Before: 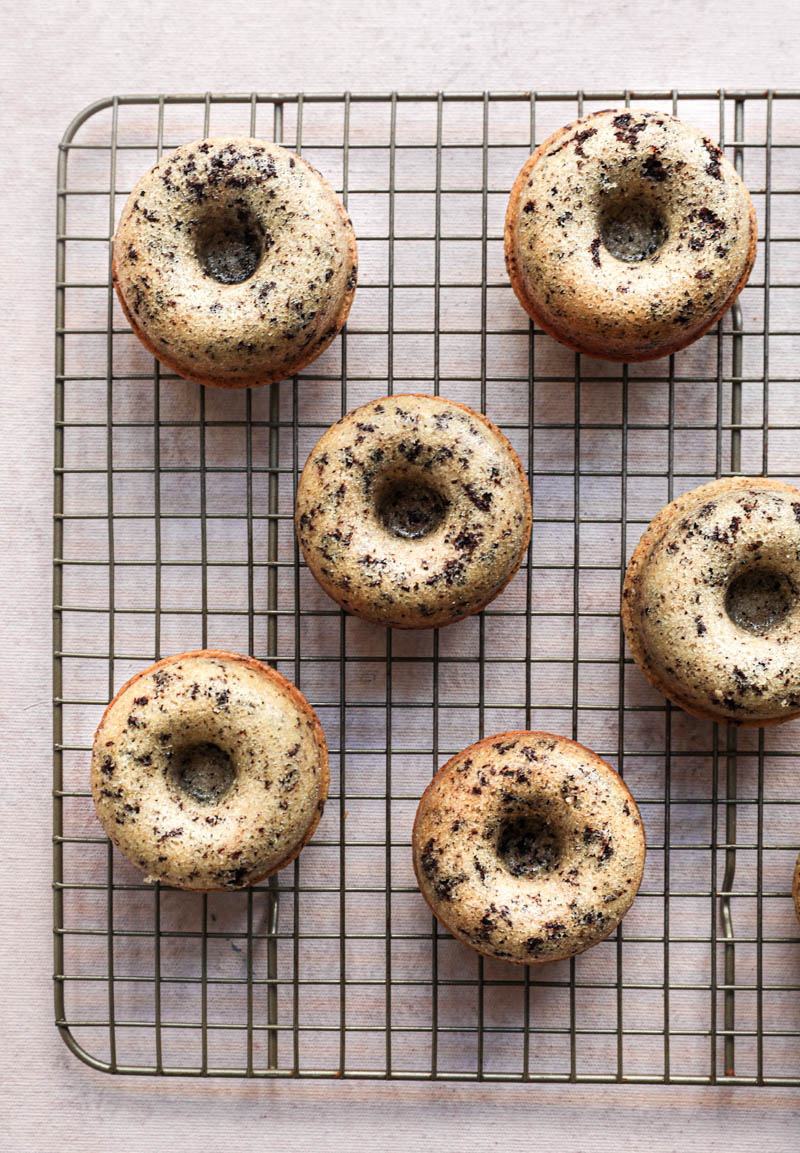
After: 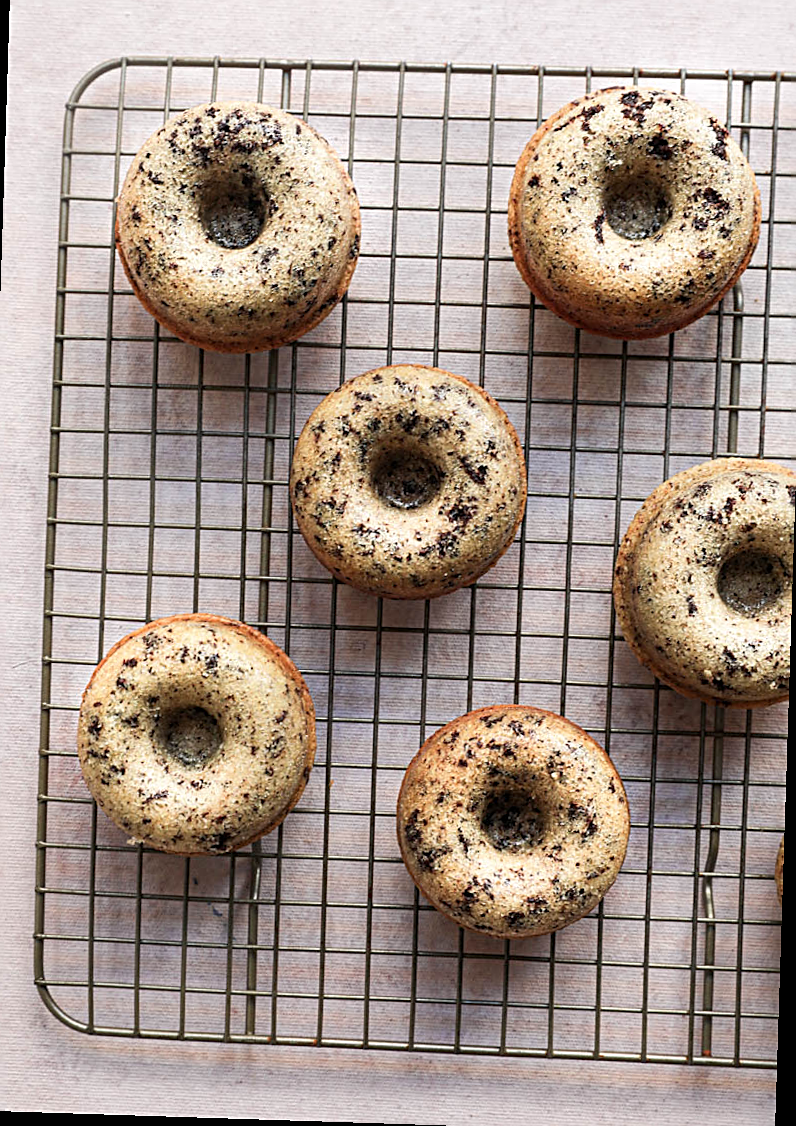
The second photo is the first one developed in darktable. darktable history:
sharpen: on, module defaults
crop and rotate: angle -1.84°, left 3.079%, top 3.615%, right 1.664%, bottom 0.751%
